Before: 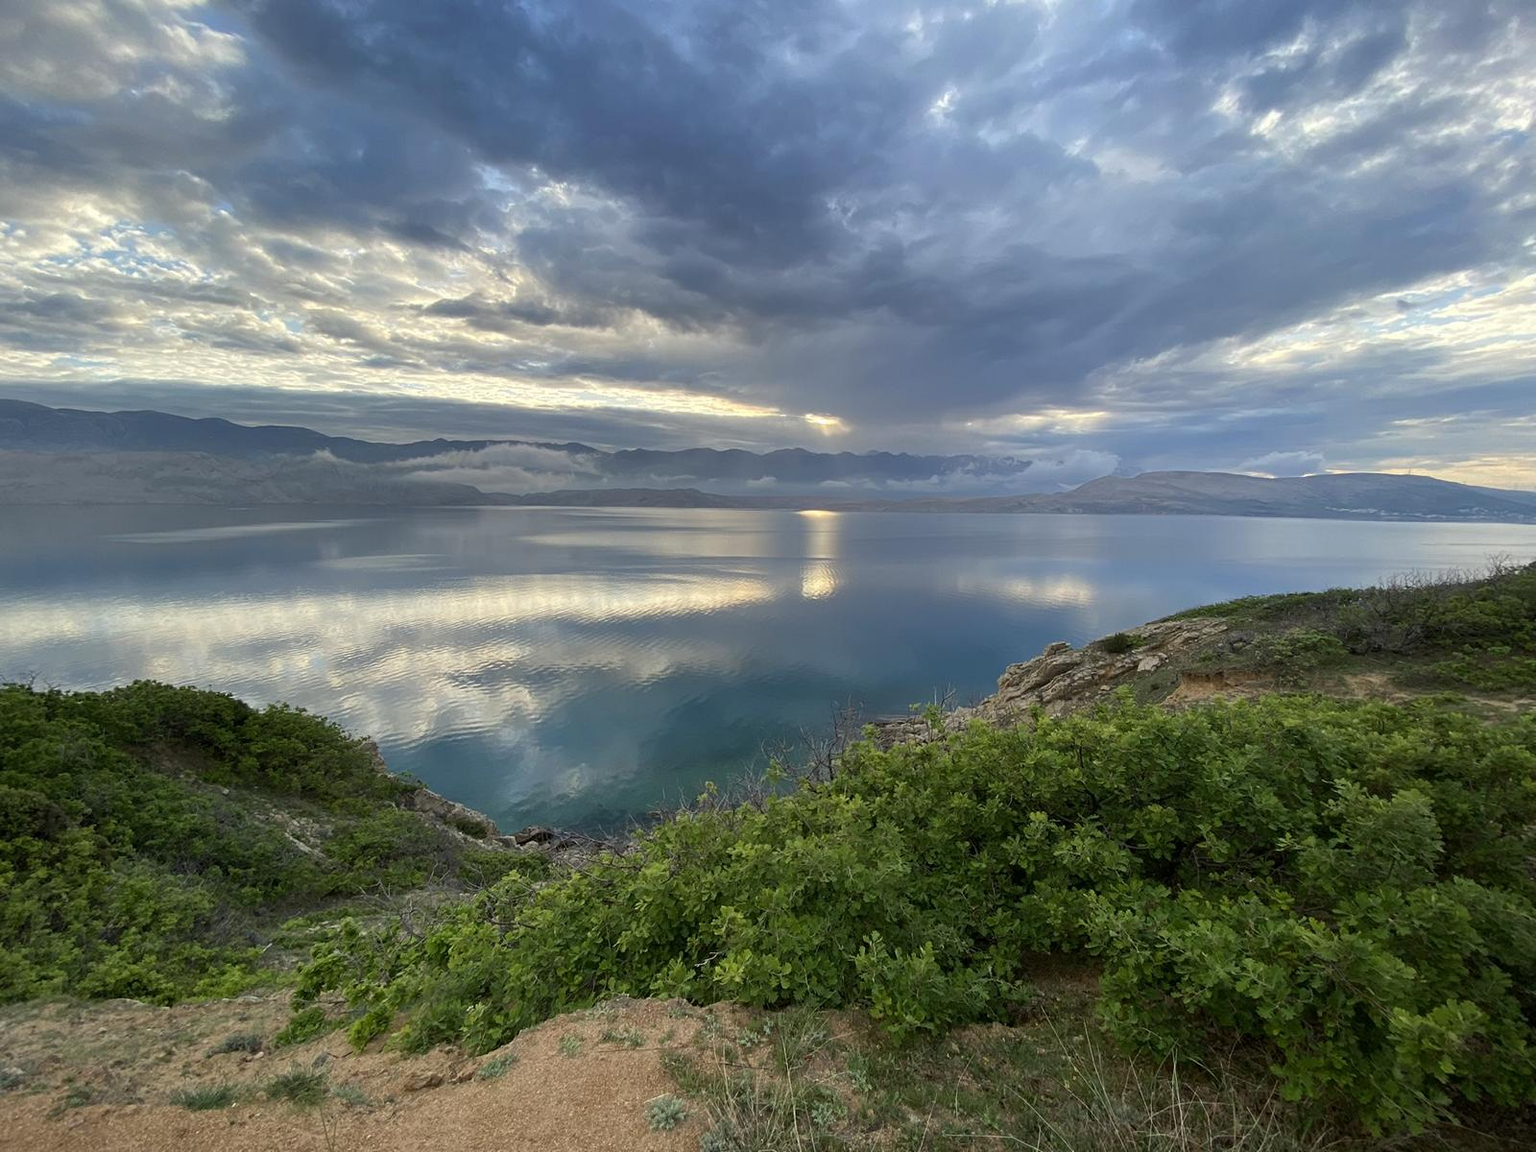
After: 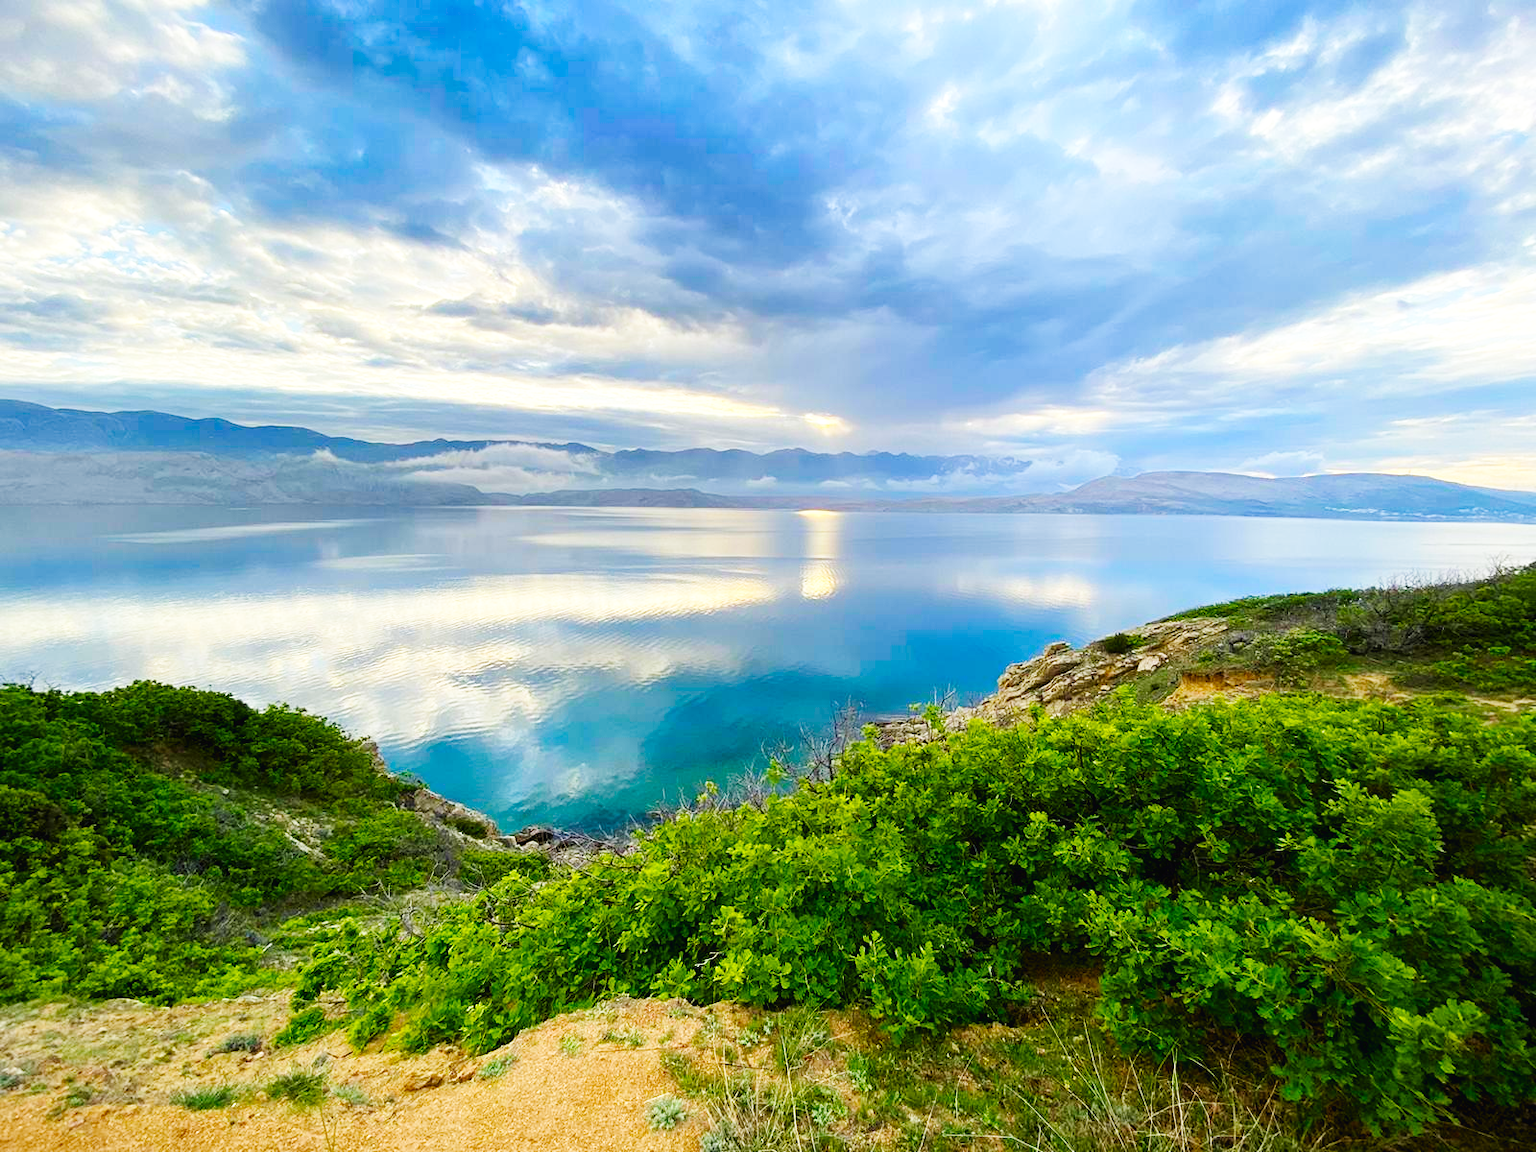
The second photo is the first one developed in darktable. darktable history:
contrast brightness saturation: saturation 0.18
base curve: curves: ch0 [(0, 0.003) (0.001, 0.002) (0.006, 0.004) (0.02, 0.022) (0.048, 0.086) (0.094, 0.234) (0.162, 0.431) (0.258, 0.629) (0.385, 0.8) (0.548, 0.918) (0.751, 0.988) (1, 1)], preserve colors none
color balance rgb: linear chroma grading › global chroma 15%, perceptual saturation grading › global saturation 30%
